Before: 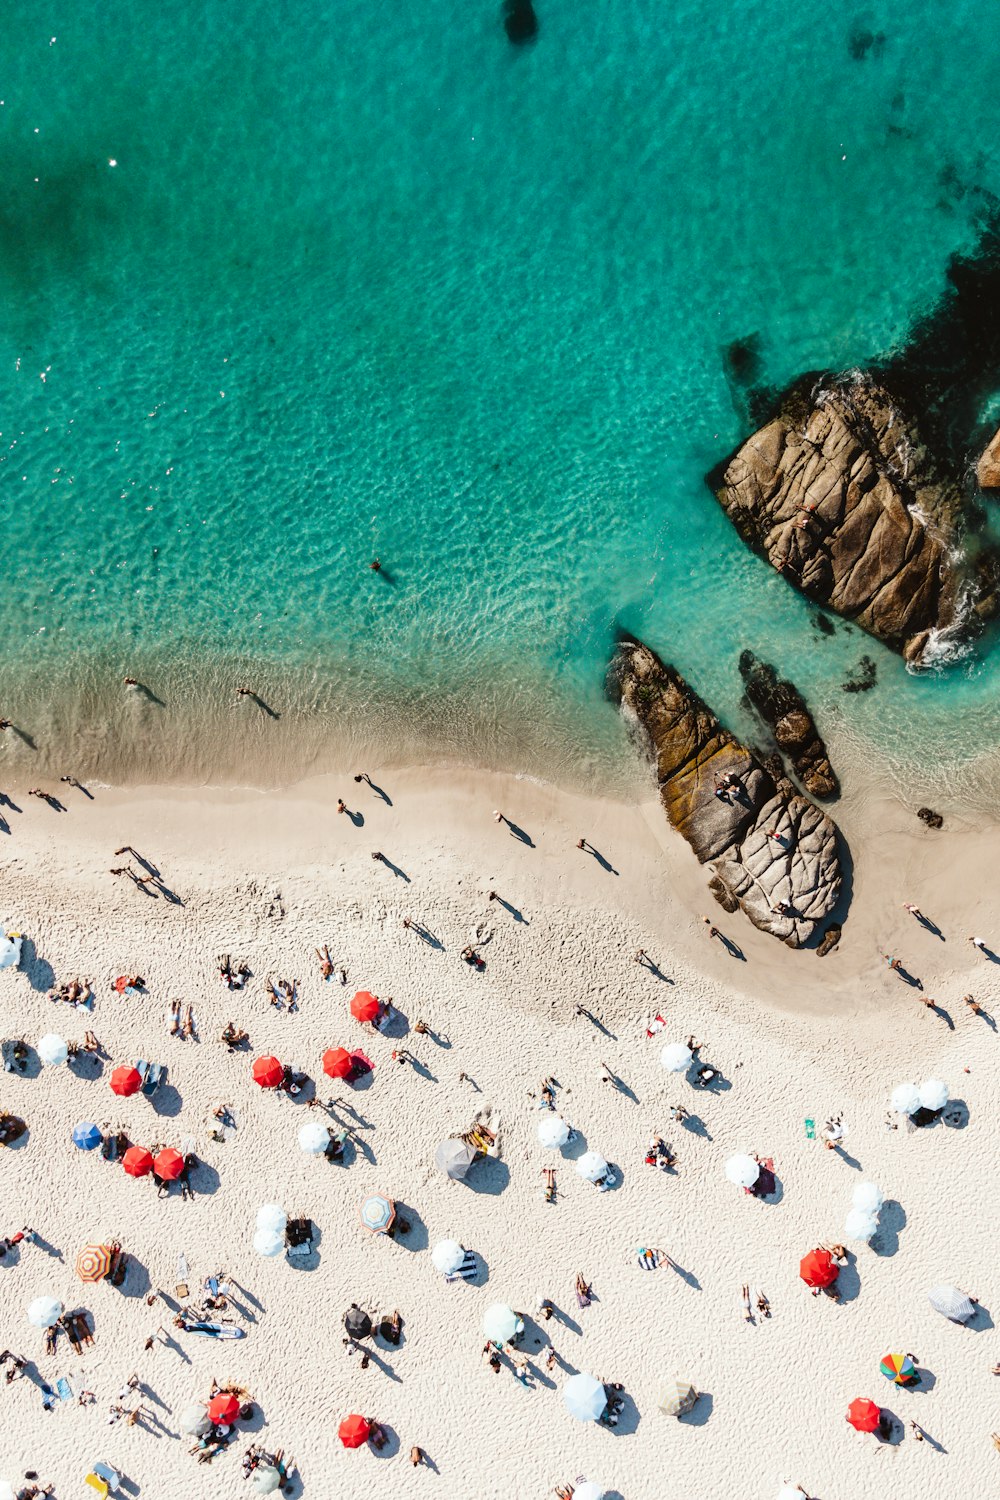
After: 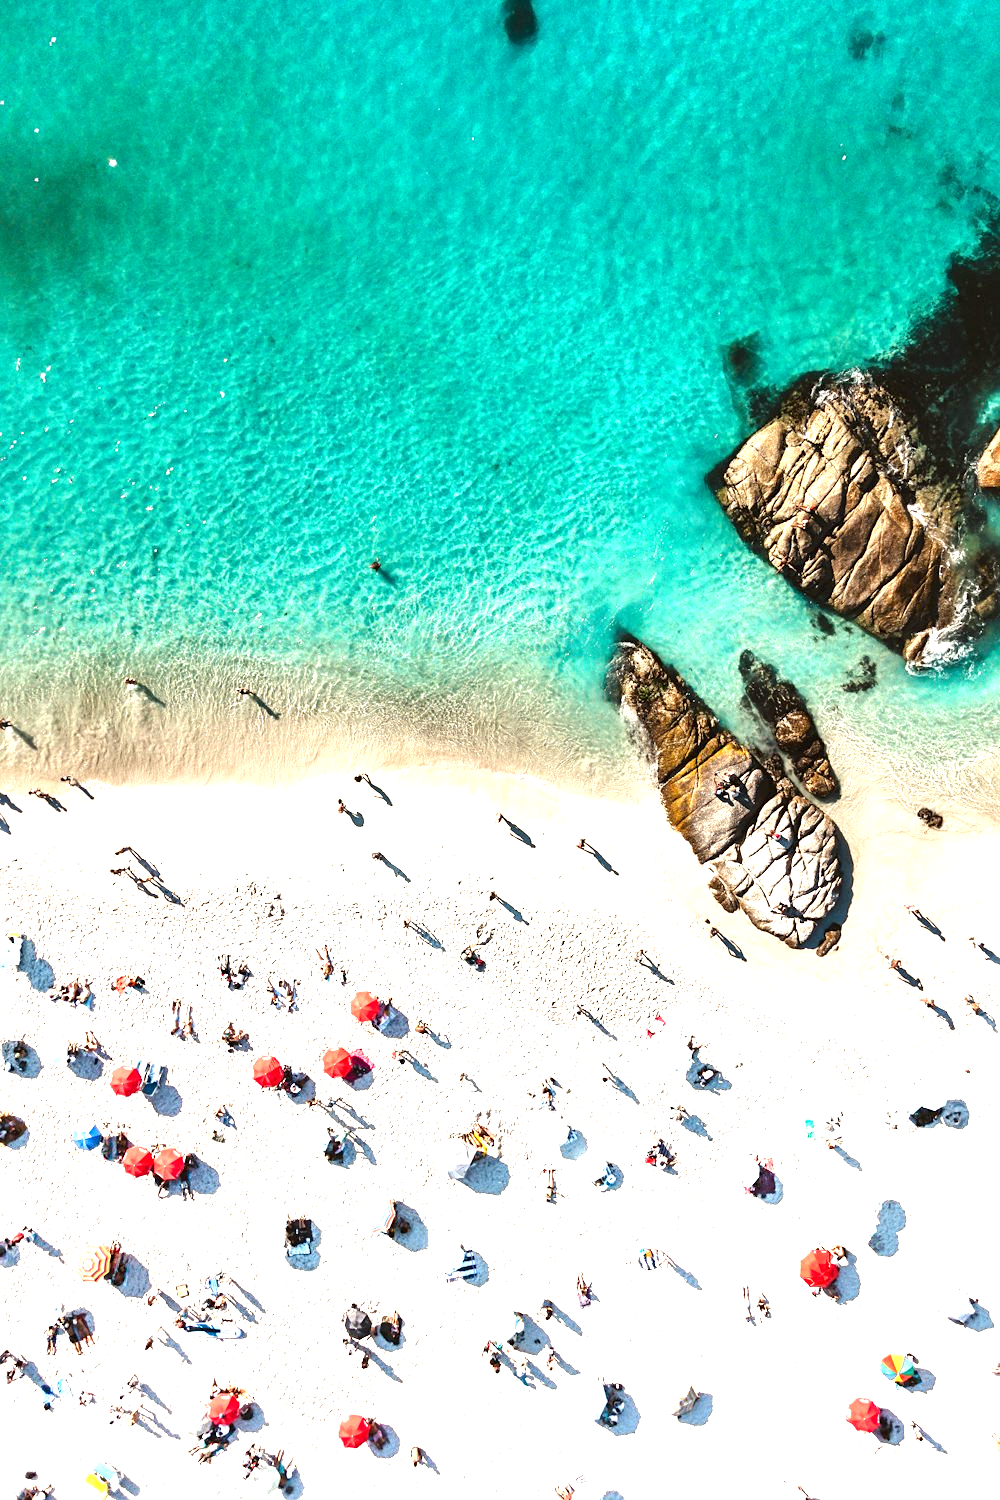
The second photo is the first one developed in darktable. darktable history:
exposure: black level correction 0.001, exposure 1.398 EV, compensate exposure bias true, compensate highlight preservation false
sharpen: amount 0.204
